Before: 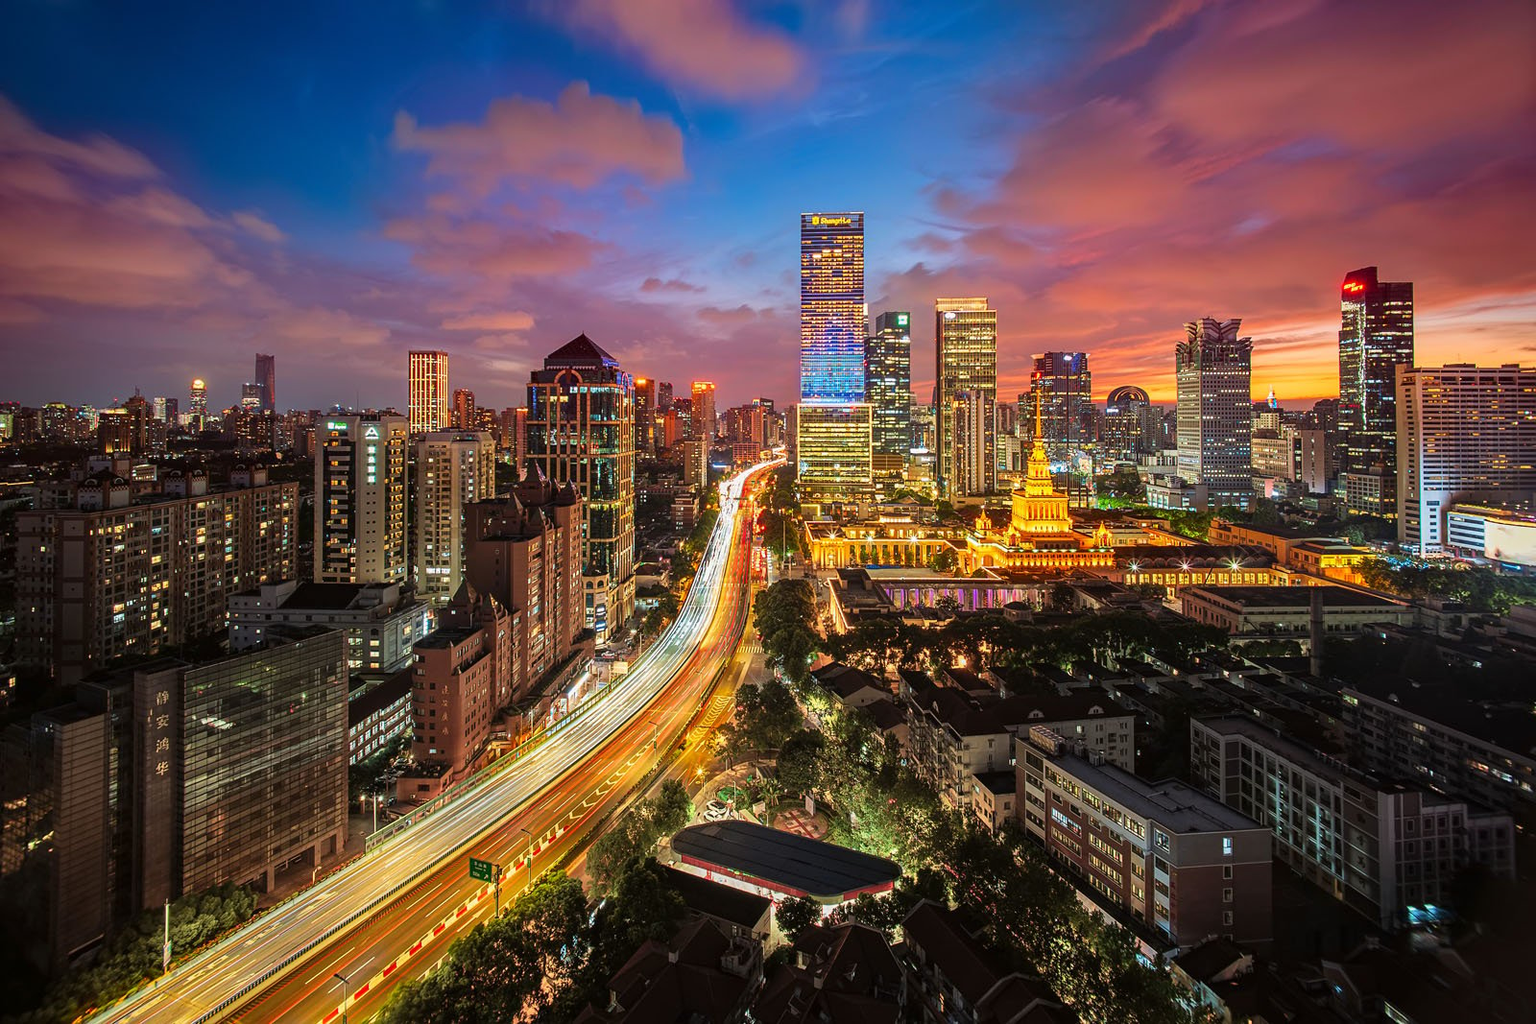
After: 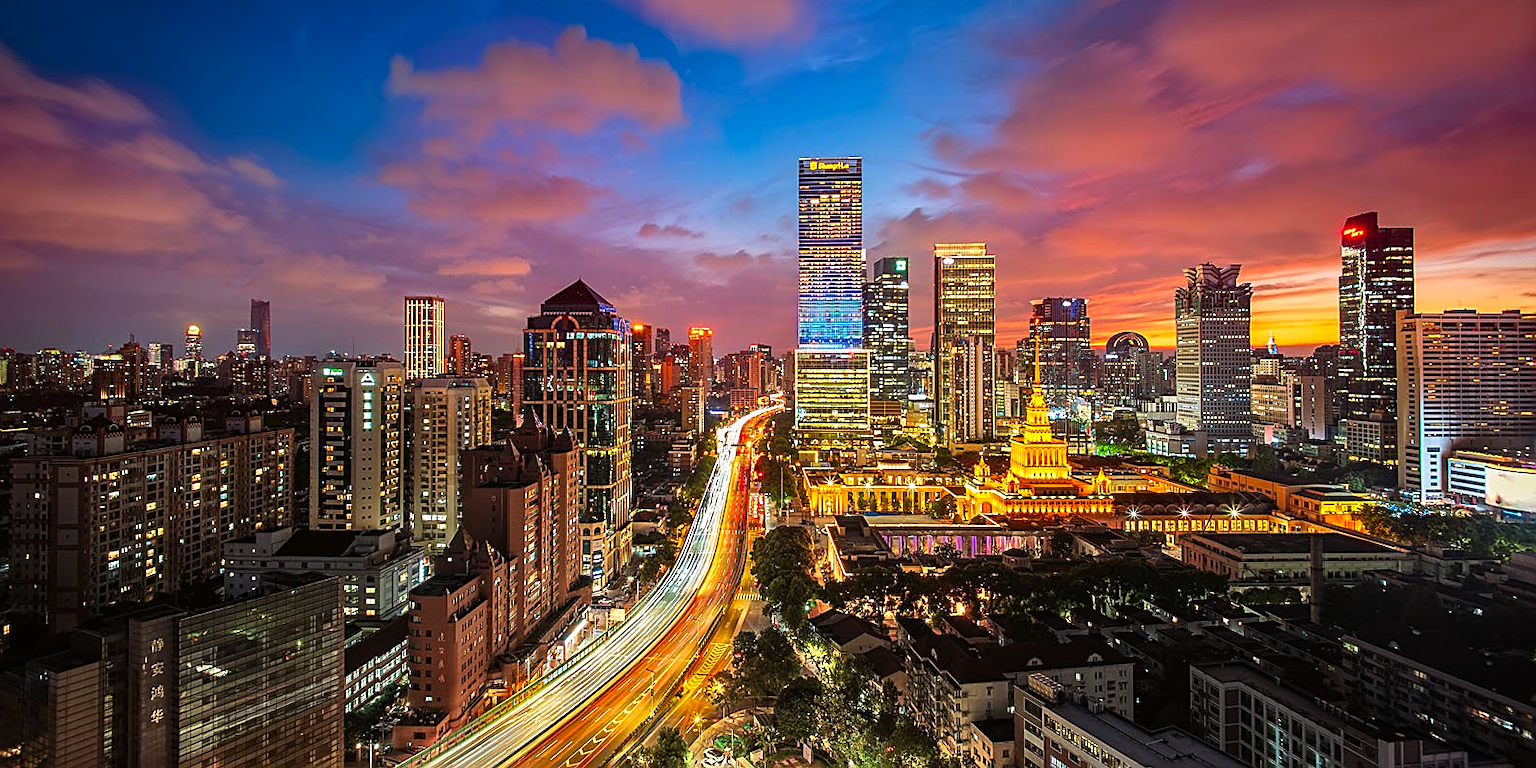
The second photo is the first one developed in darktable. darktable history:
crop: left 0.387%, top 5.469%, bottom 19.809%
color balance: contrast 8.5%, output saturation 105%
sharpen: on, module defaults
